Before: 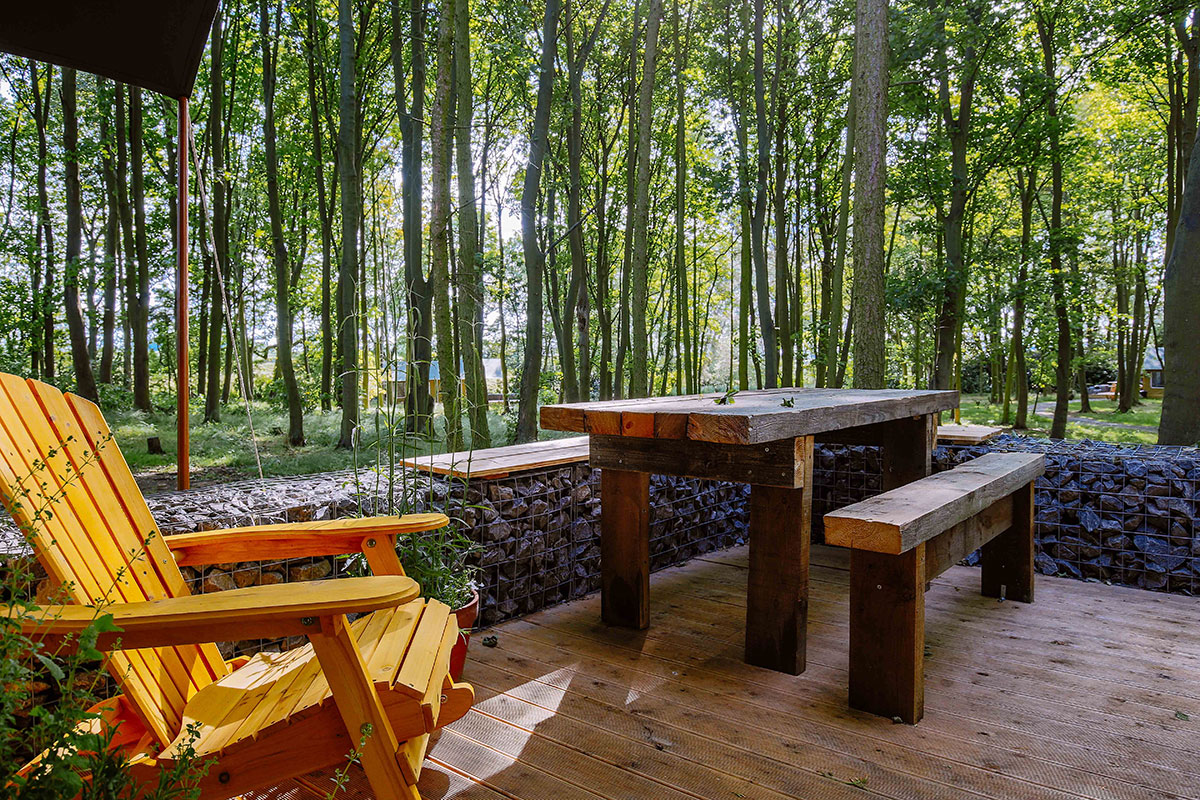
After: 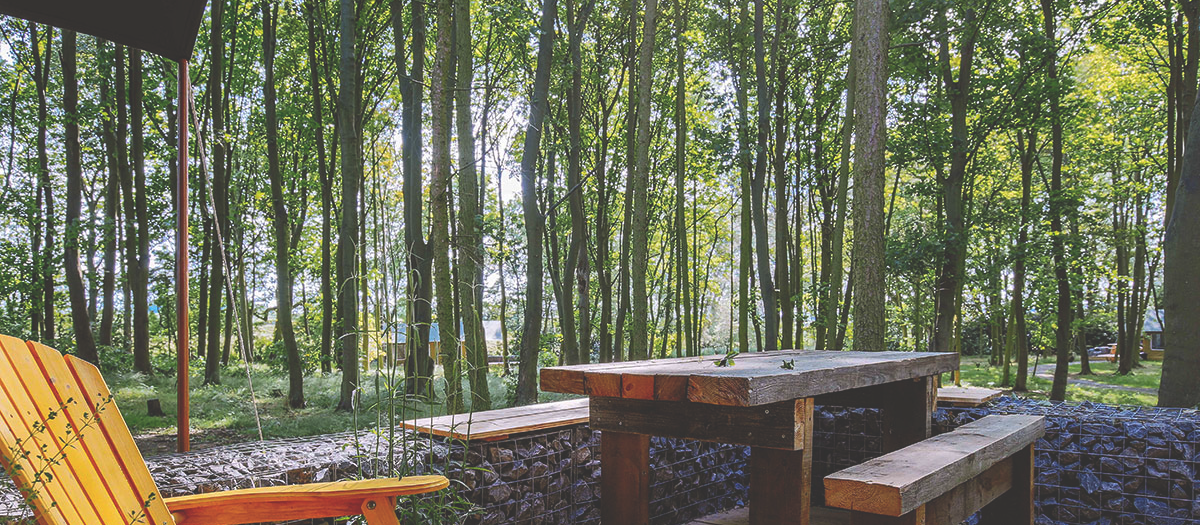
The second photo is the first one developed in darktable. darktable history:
exposure: black level correction -0.03, compensate highlight preservation false
crop and rotate: top 4.848%, bottom 29.503%
